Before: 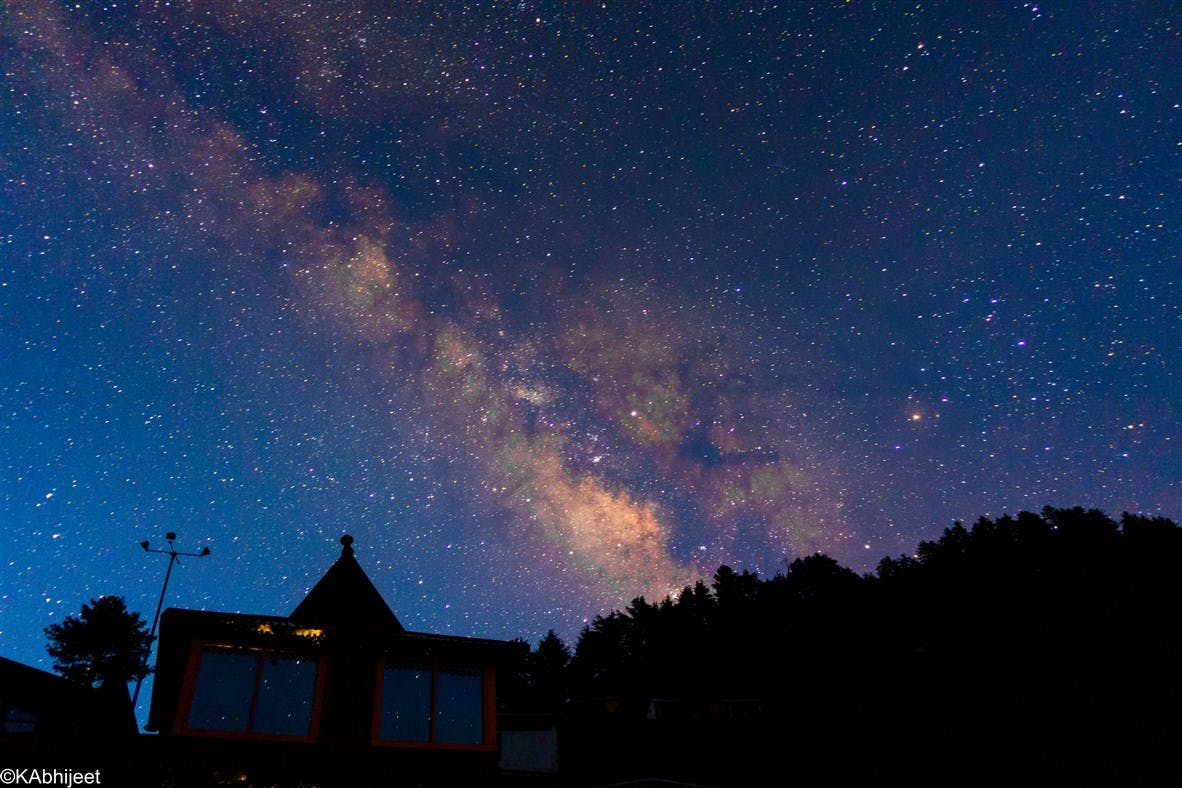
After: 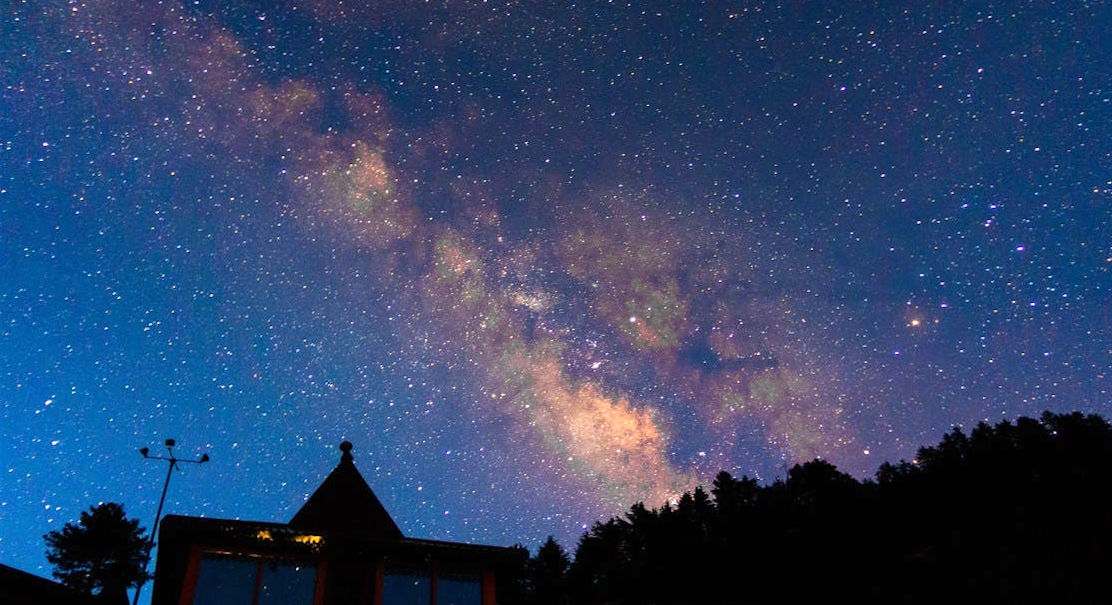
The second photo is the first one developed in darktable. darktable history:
crop and rotate: angle 0.083°, top 11.847%, right 5.655%, bottom 11.149%
exposure: black level correction 0, exposure 0.498 EV, compensate highlight preservation false
